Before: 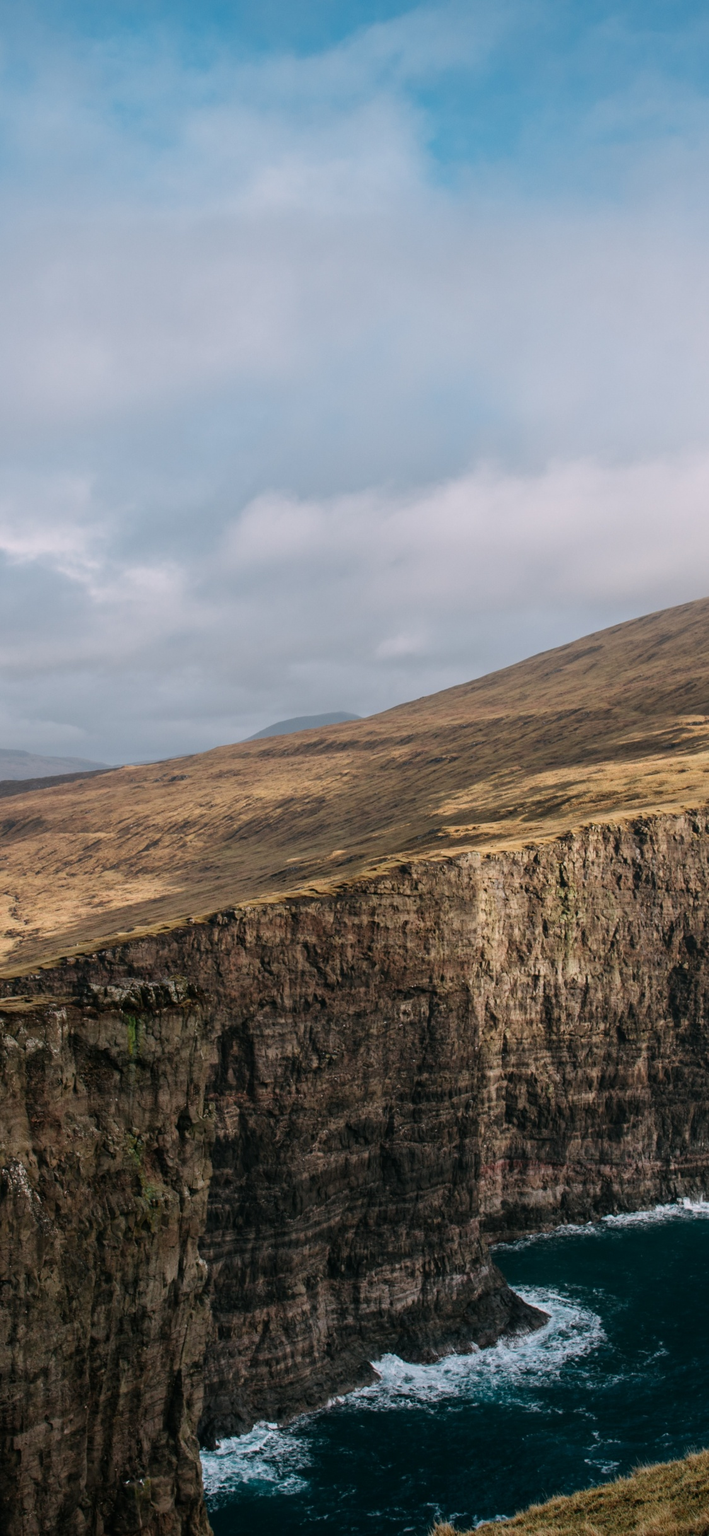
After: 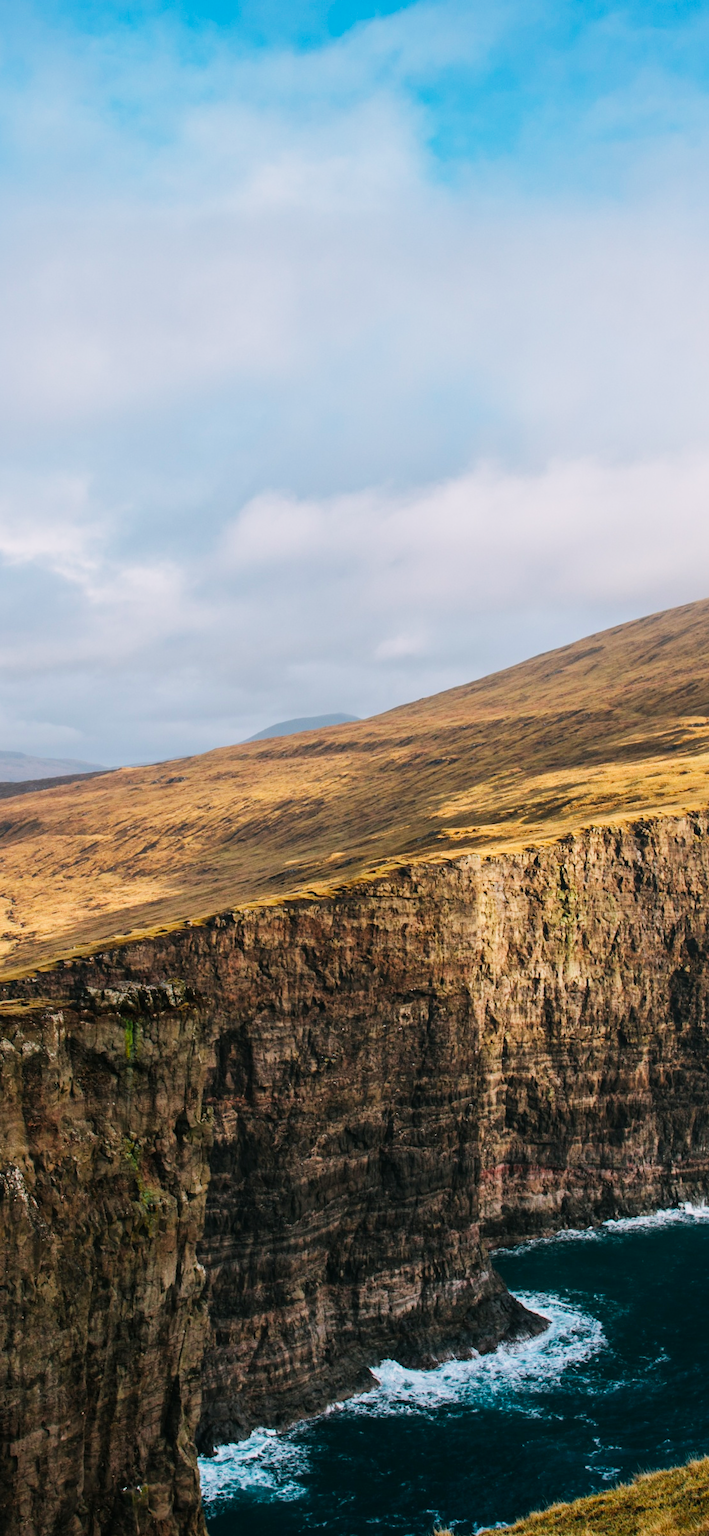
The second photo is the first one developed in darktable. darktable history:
crop and rotate: left 0.582%, top 0.285%, bottom 0.406%
color balance rgb: shadows lift › luminance -9.016%, perceptual saturation grading › global saturation 18.733%, perceptual brilliance grading › mid-tones 10.894%, perceptual brilliance grading › shadows 14.371%, global vibrance 15.009%
tone curve: curves: ch0 [(0, 0.003) (0.117, 0.101) (0.257, 0.246) (0.408, 0.432) (0.632, 0.716) (0.795, 0.884) (1, 1)]; ch1 [(0, 0) (0.227, 0.197) (0.405, 0.421) (0.501, 0.501) (0.522, 0.526) (0.546, 0.564) (0.589, 0.602) (0.696, 0.761) (0.976, 0.992)]; ch2 [(0, 0) (0.208, 0.176) (0.377, 0.38) (0.5, 0.5) (0.537, 0.534) (0.571, 0.577) (0.627, 0.64) (0.698, 0.76) (1, 1)], preserve colors none
shadows and highlights: shadows 25.86, highlights -26.25
